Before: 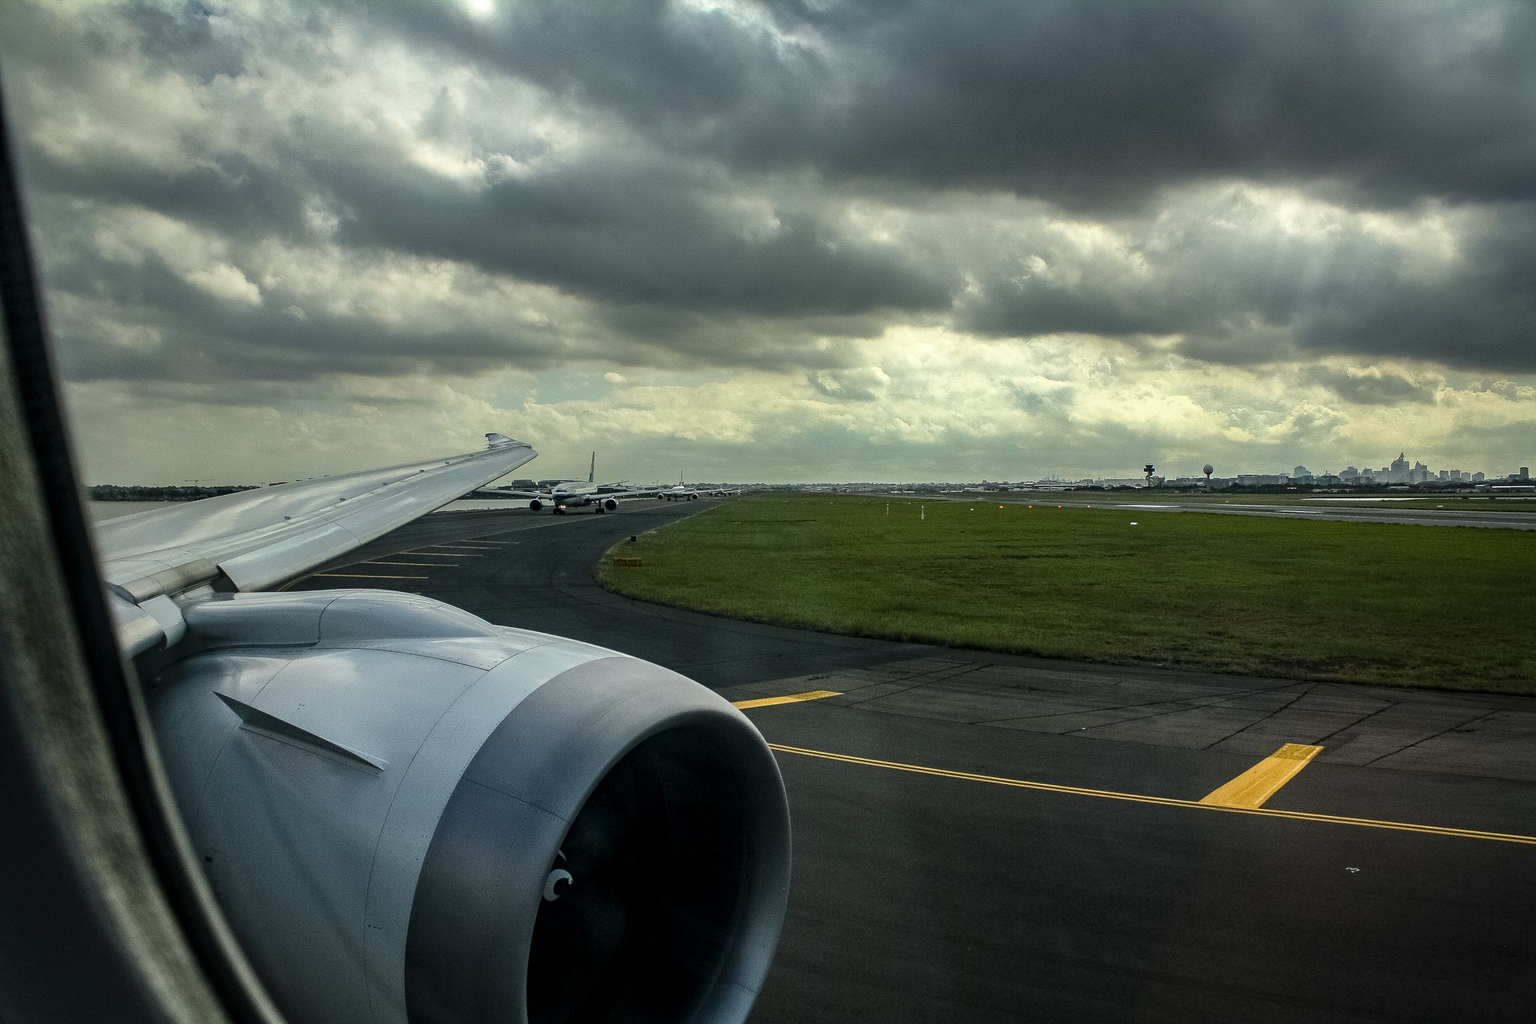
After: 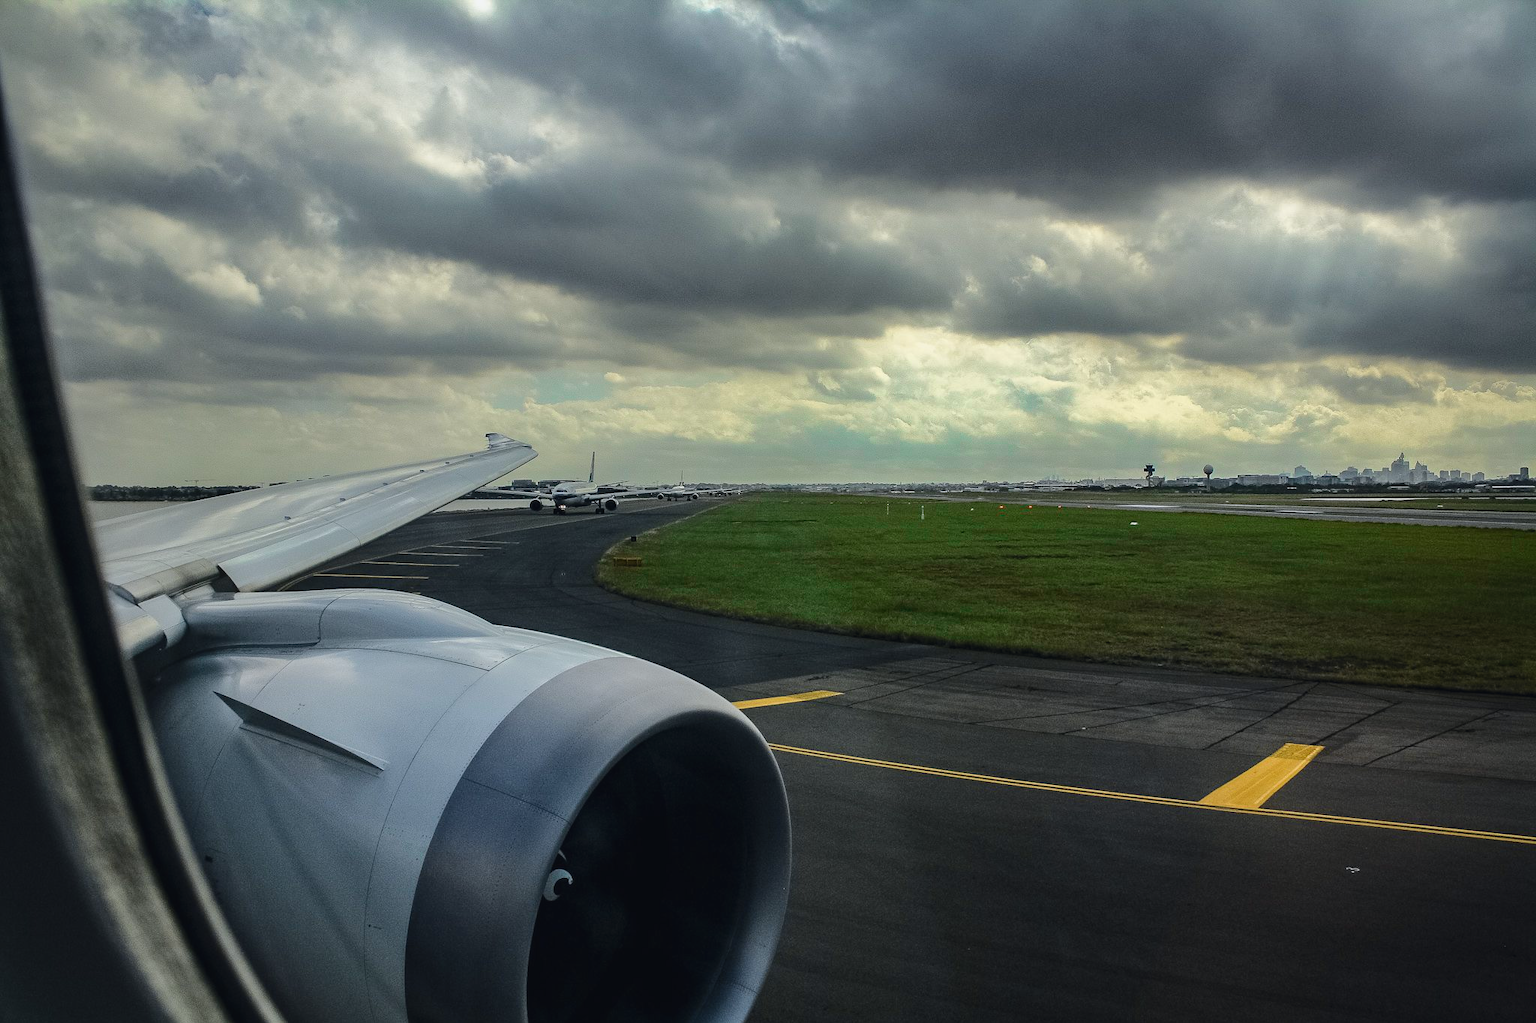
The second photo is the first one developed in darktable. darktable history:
tone curve: curves: ch0 [(0, 0.026) (0.175, 0.178) (0.463, 0.502) (0.796, 0.764) (1, 0.961)]; ch1 [(0, 0) (0.437, 0.398) (0.469, 0.472) (0.505, 0.504) (0.553, 0.552) (1, 1)]; ch2 [(0, 0) (0.505, 0.495) (0.579, 0.579) (1, 1)], color space Lab, independent channels, preserve colors none
